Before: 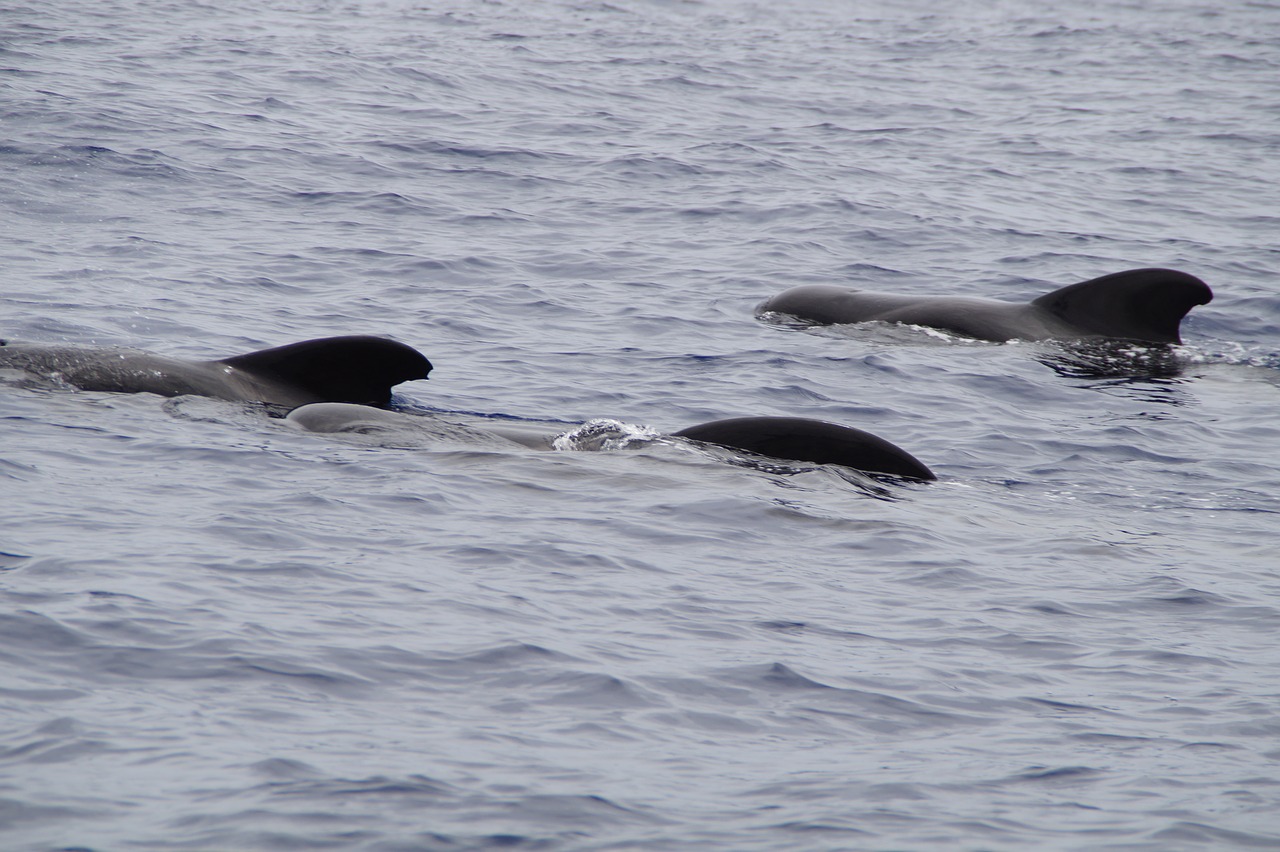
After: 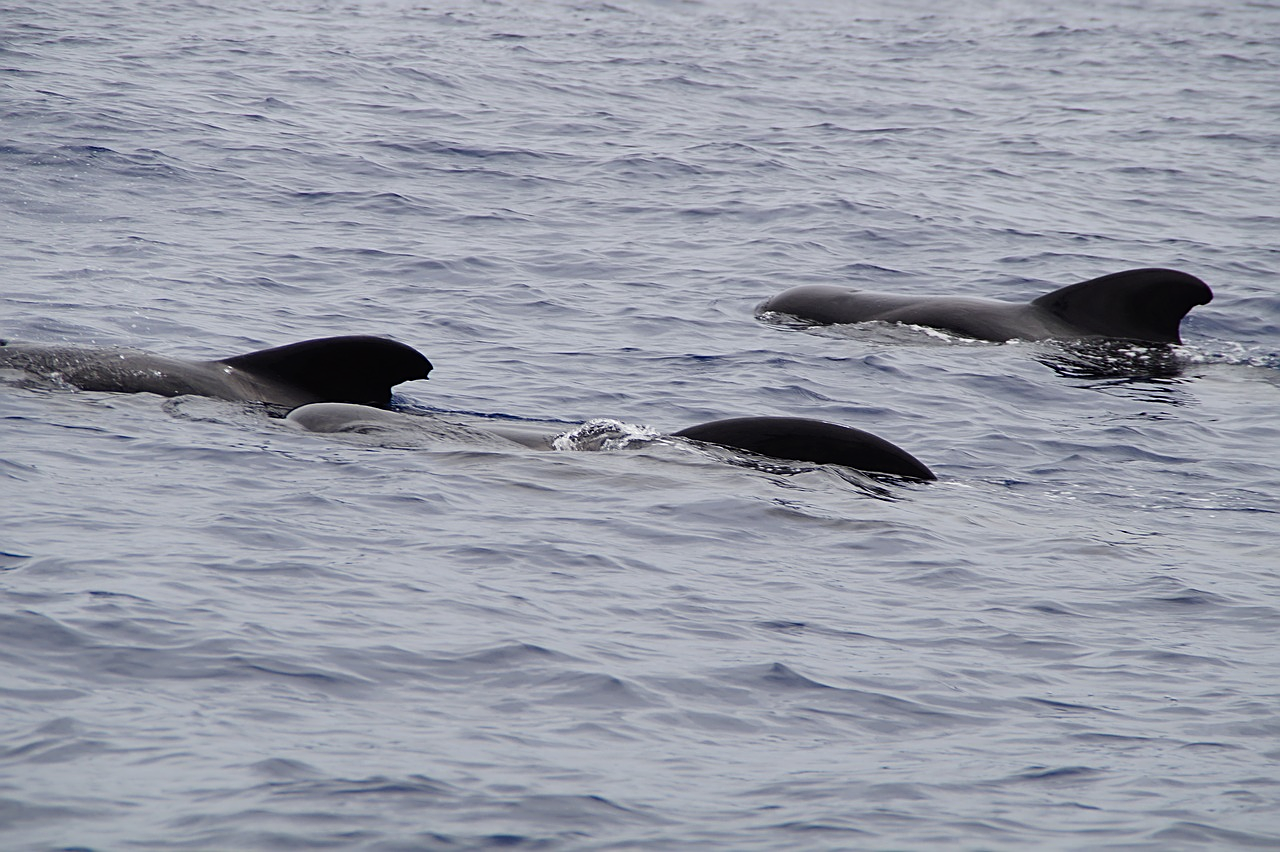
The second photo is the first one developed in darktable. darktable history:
sharpen: on, module defaults
tone curve: curves: ch0 [(0, 0) (0.087, 0.054) (0.281, 0.245) (0.532, 0.514) (0.835, 0.818) (0.994, 0.955)]; ch1 [(0, 0) (0.27, 0.195) (0.406, 0.435) (0.452, 0.474) (0.495, 0.5) (0.514, 0.508) (0.537, 0.556) (0.654, 0.689) (1, 1)]; ch2 [(0, 0) (0.269, 0.299) (0.459, 0.441) (0.498, 0.499) (0.523, 0.52) (0.551, 0.549) (0.633, 0.625) (0.659, 0.681) (0.718, 0.764) (1, 1)], preserve colors none
